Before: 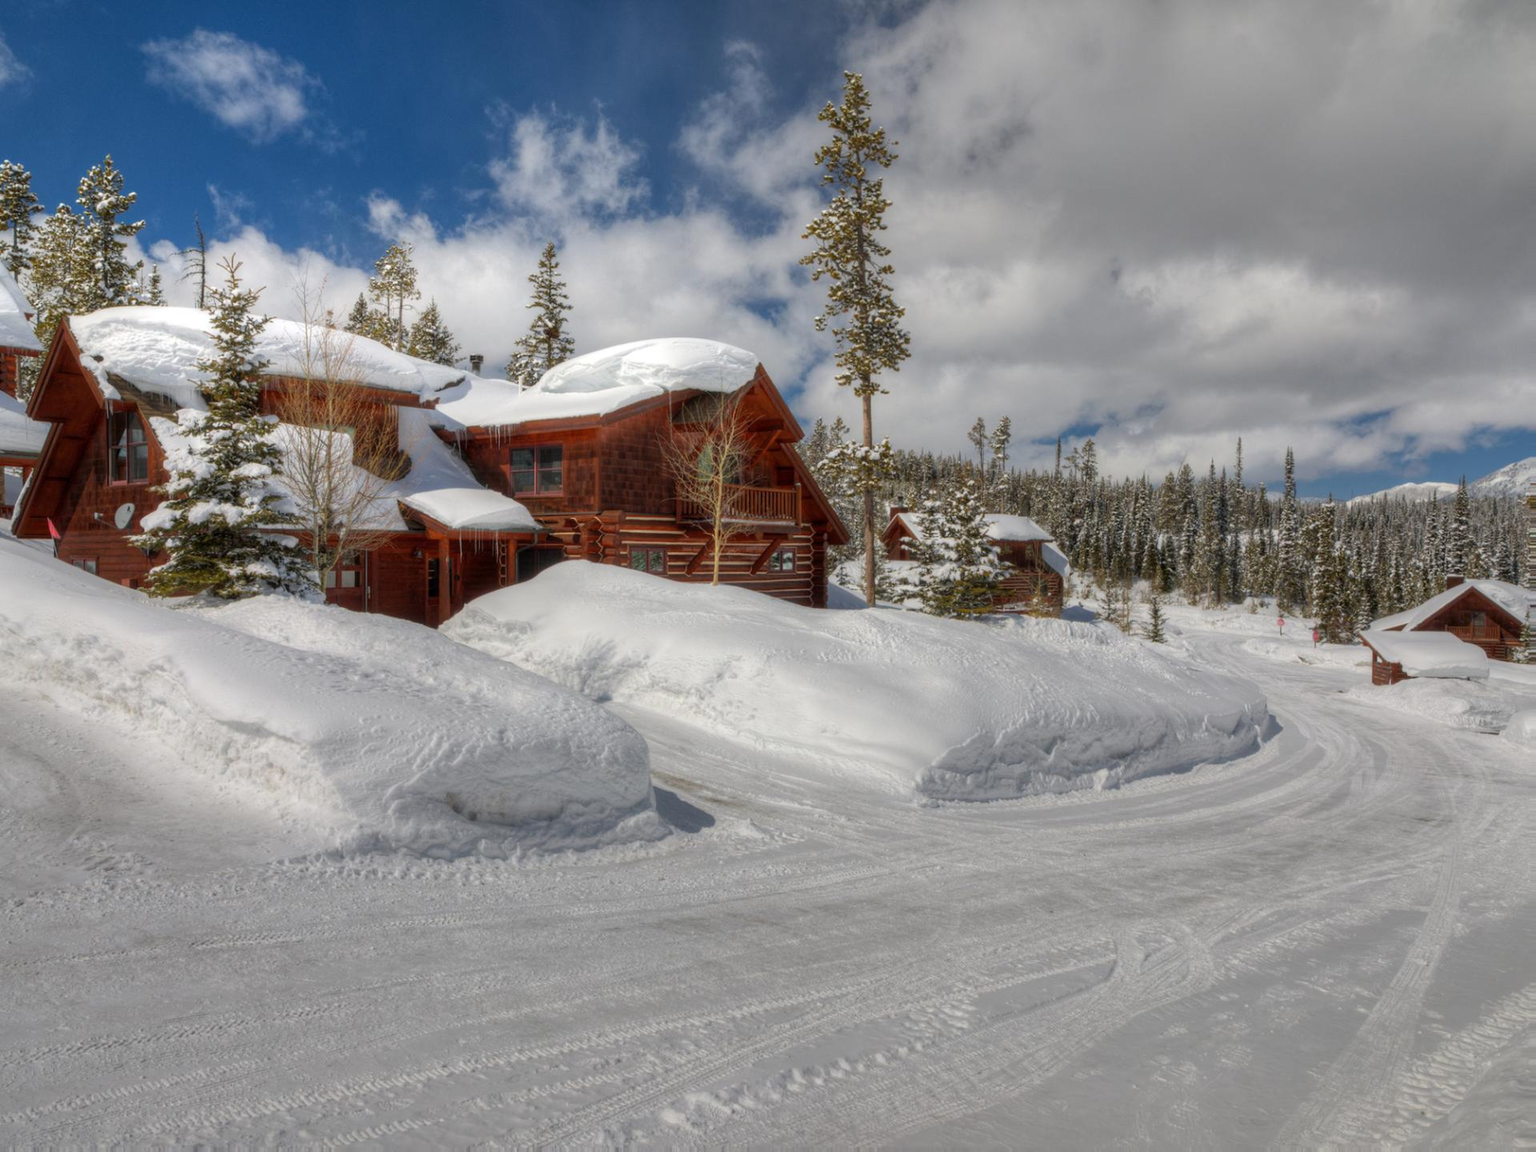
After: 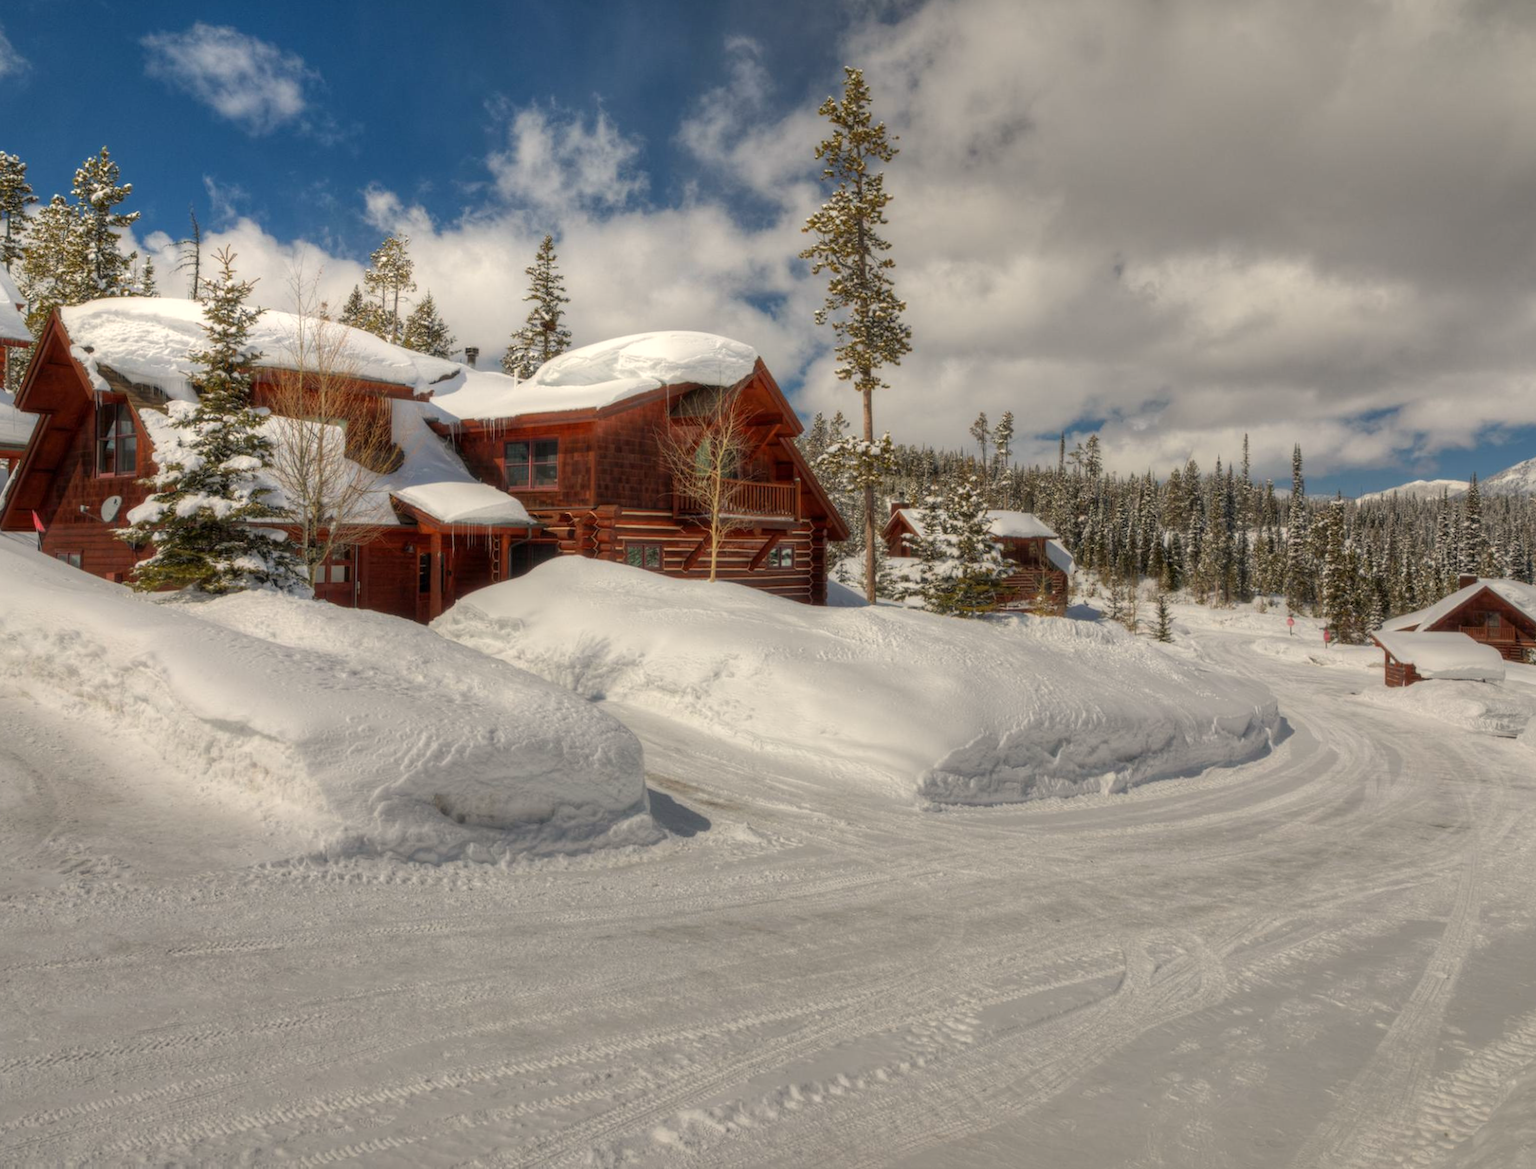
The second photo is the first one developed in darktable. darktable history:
white balance: red 1.045, blue 0.932
rotate and perspective: rotation 0.226°, lens shift (vertical) -0.042, crop left 0.023, crop right 0.982, crop top 0.006, crop bottom 0.994
